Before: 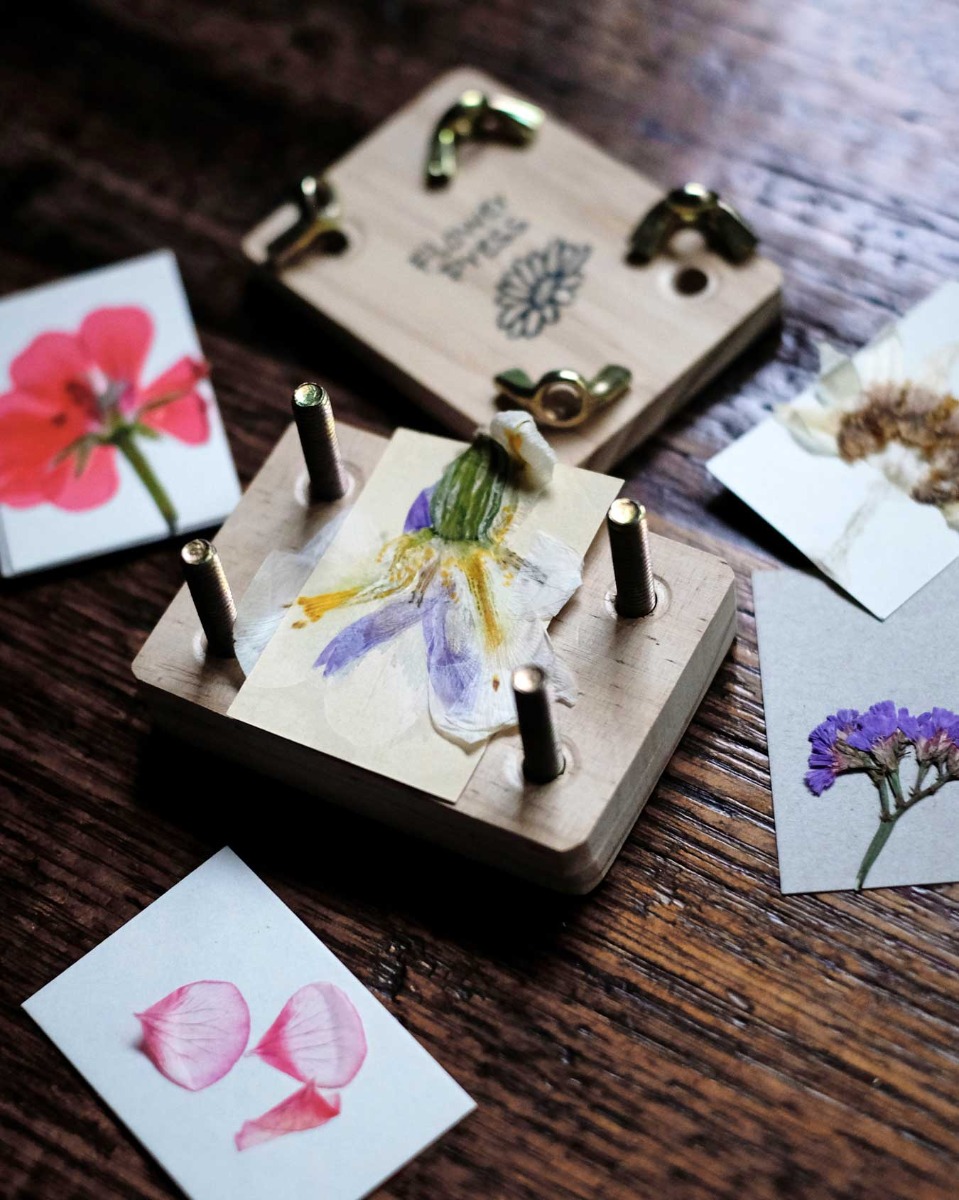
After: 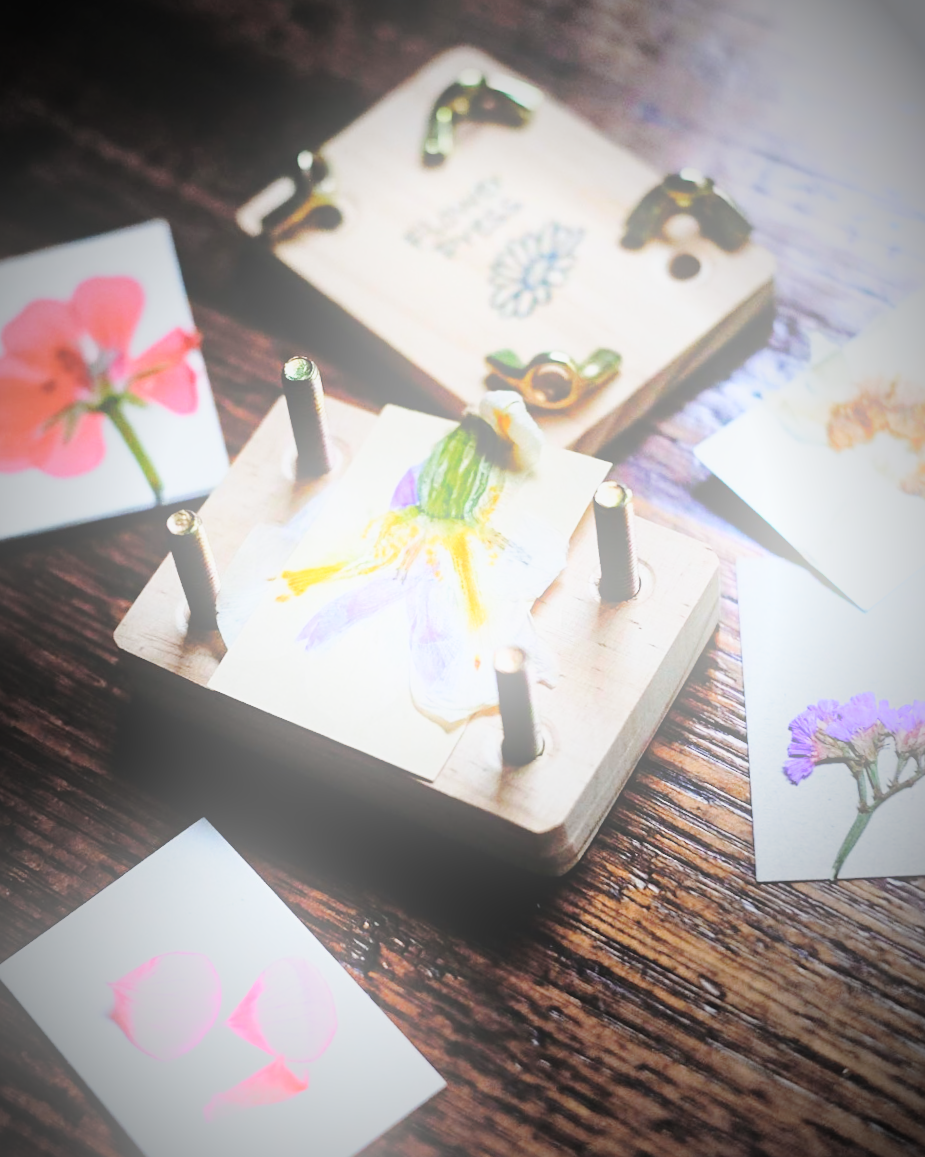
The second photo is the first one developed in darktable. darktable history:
crop and rotate: angle -1.69°
tone equalizer: on, module defaults
vignetting: fall-off start 67.5%, fall-off radius 67.23%, brightness -0.813, automatic ratio true
sharpen: amount 0.2
white balance: red 0.988, blue 1.017
contrast brightness saturation: contrast -0.15, brightness 0.05, saturation -0.12
base curve: curves: ch0 [(0, 0) (0.028, 0.03) (0.121, 0.232) (0.46, 0.748) (0.859, 0.968) (1, 1)], preserve colors none
bloom: on, module defaults
